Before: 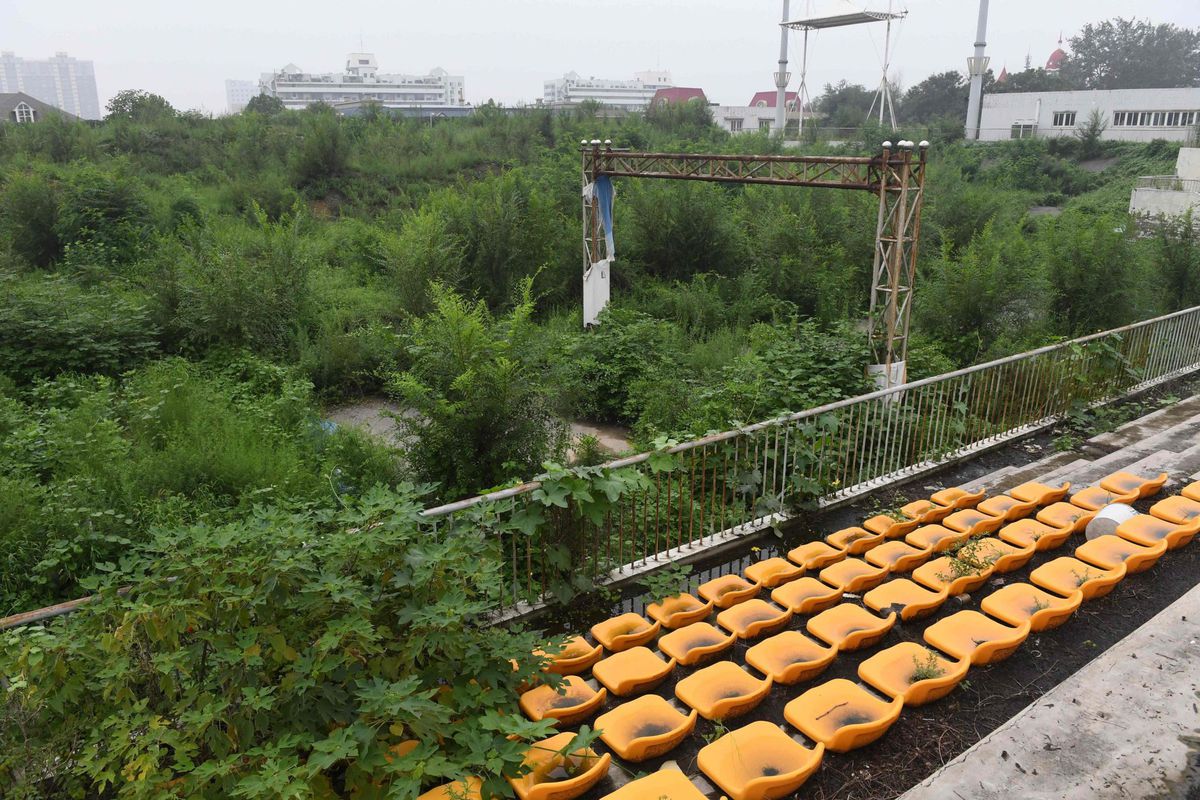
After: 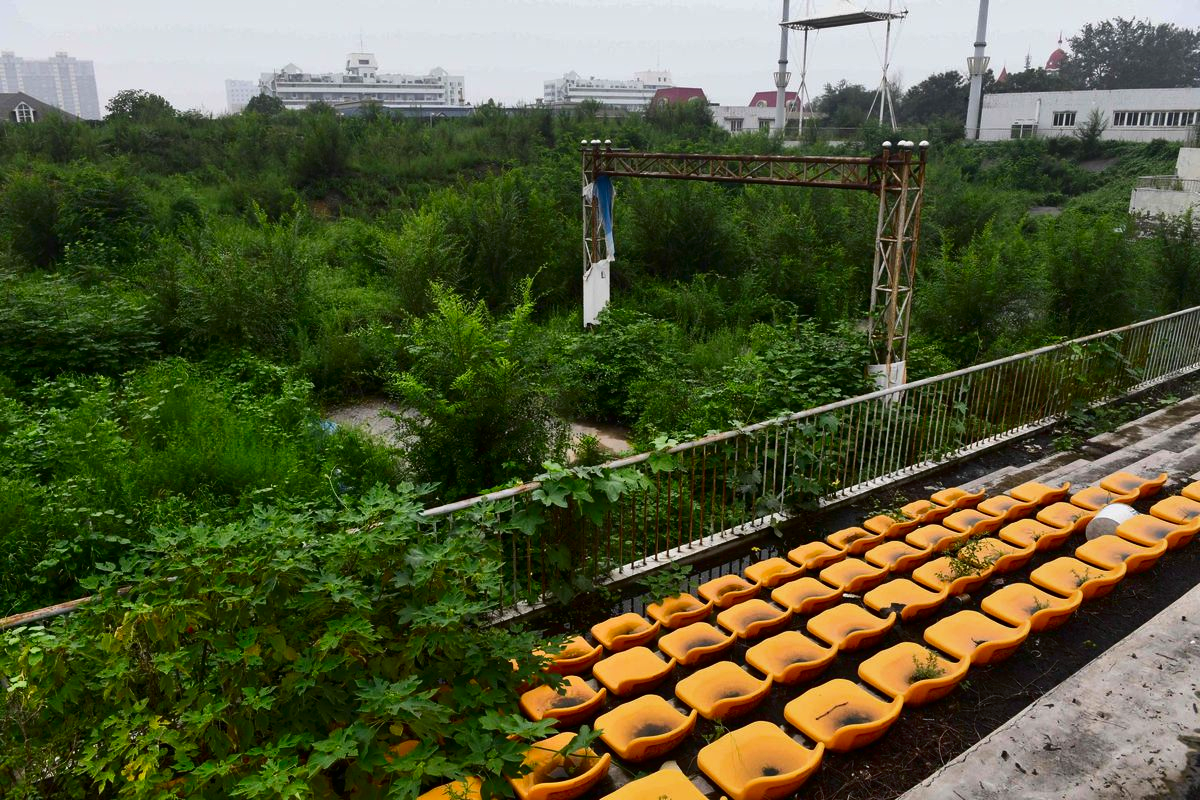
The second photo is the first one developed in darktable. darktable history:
shadows and highlights: shadows color adjustment 97.68%, soften with gaussian
contrast brightness saturation: contrast 0.097, brightness -0.274, saturation 0.14
